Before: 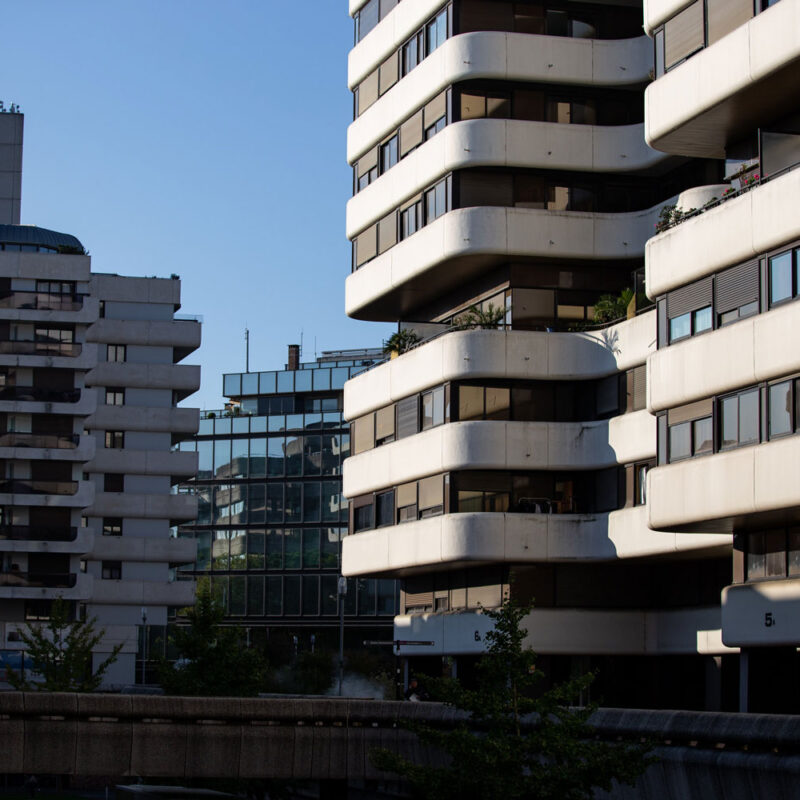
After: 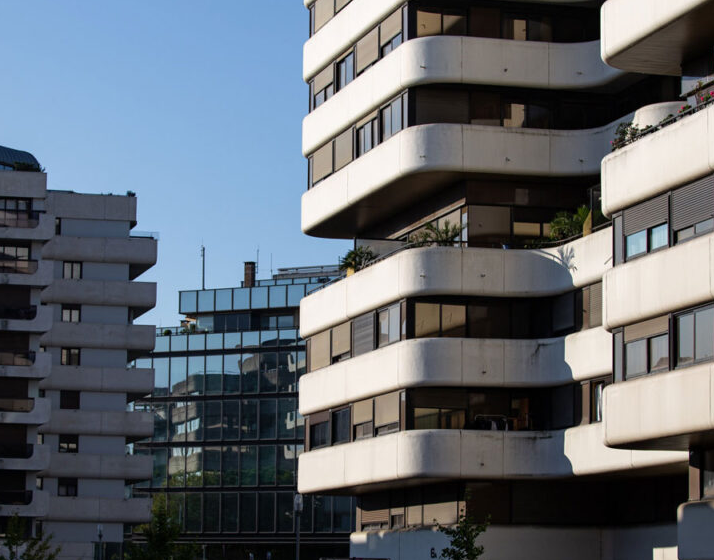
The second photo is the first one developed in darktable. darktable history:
crop: left 5.545%, top 10.395%, right 3.829%, bottom 19.234%
